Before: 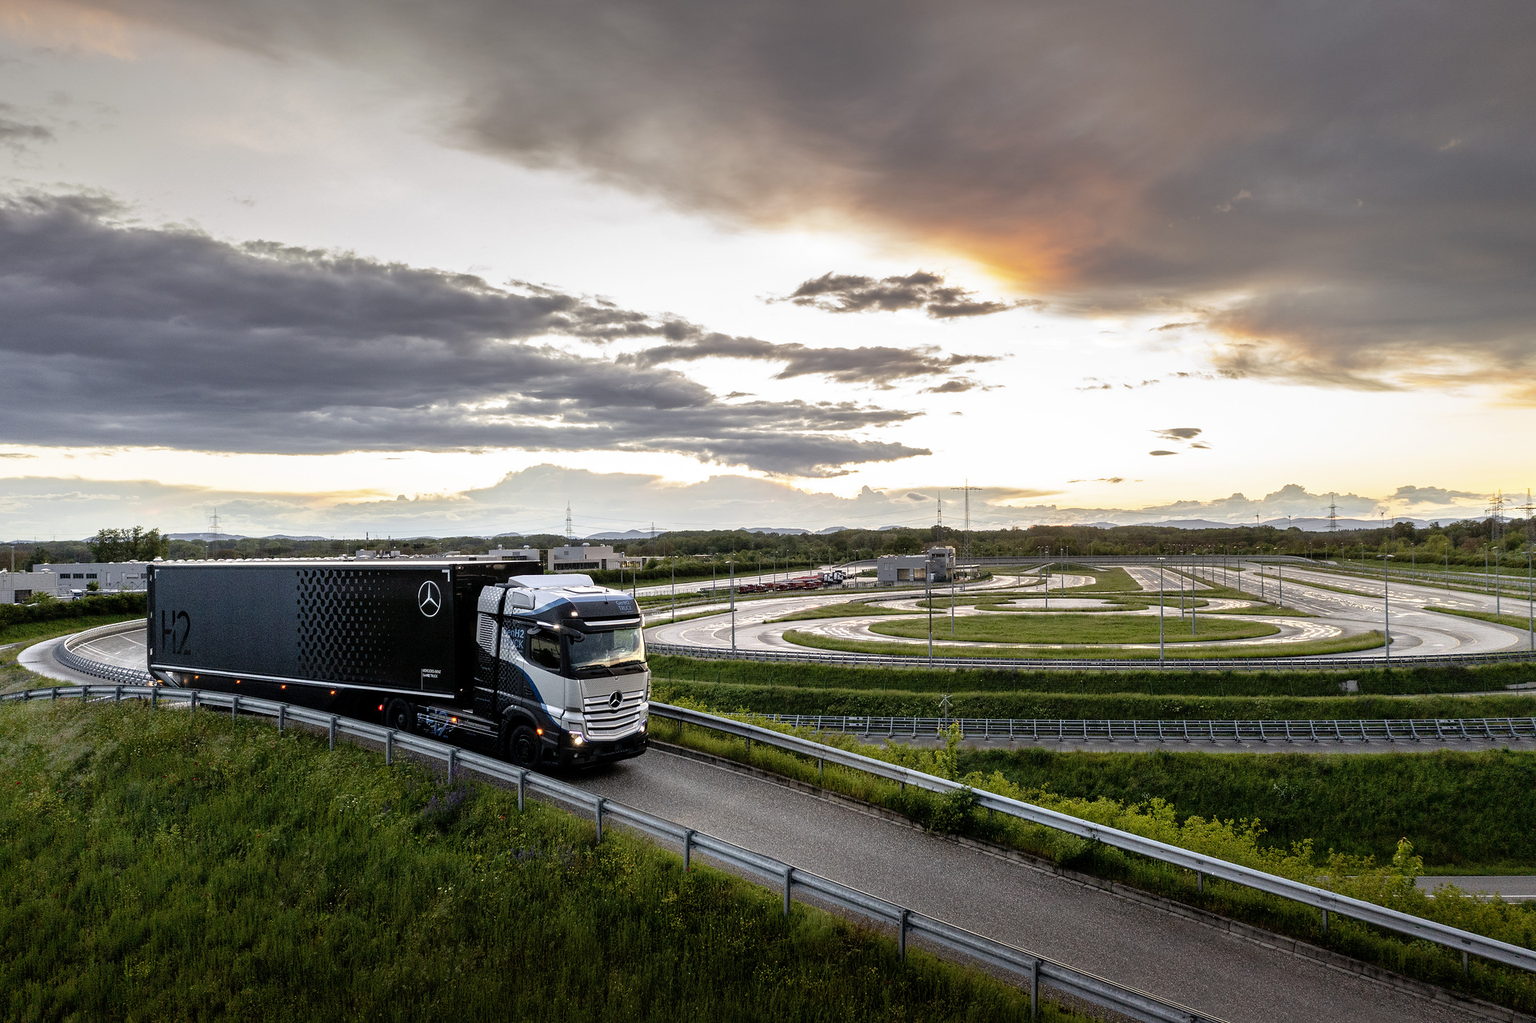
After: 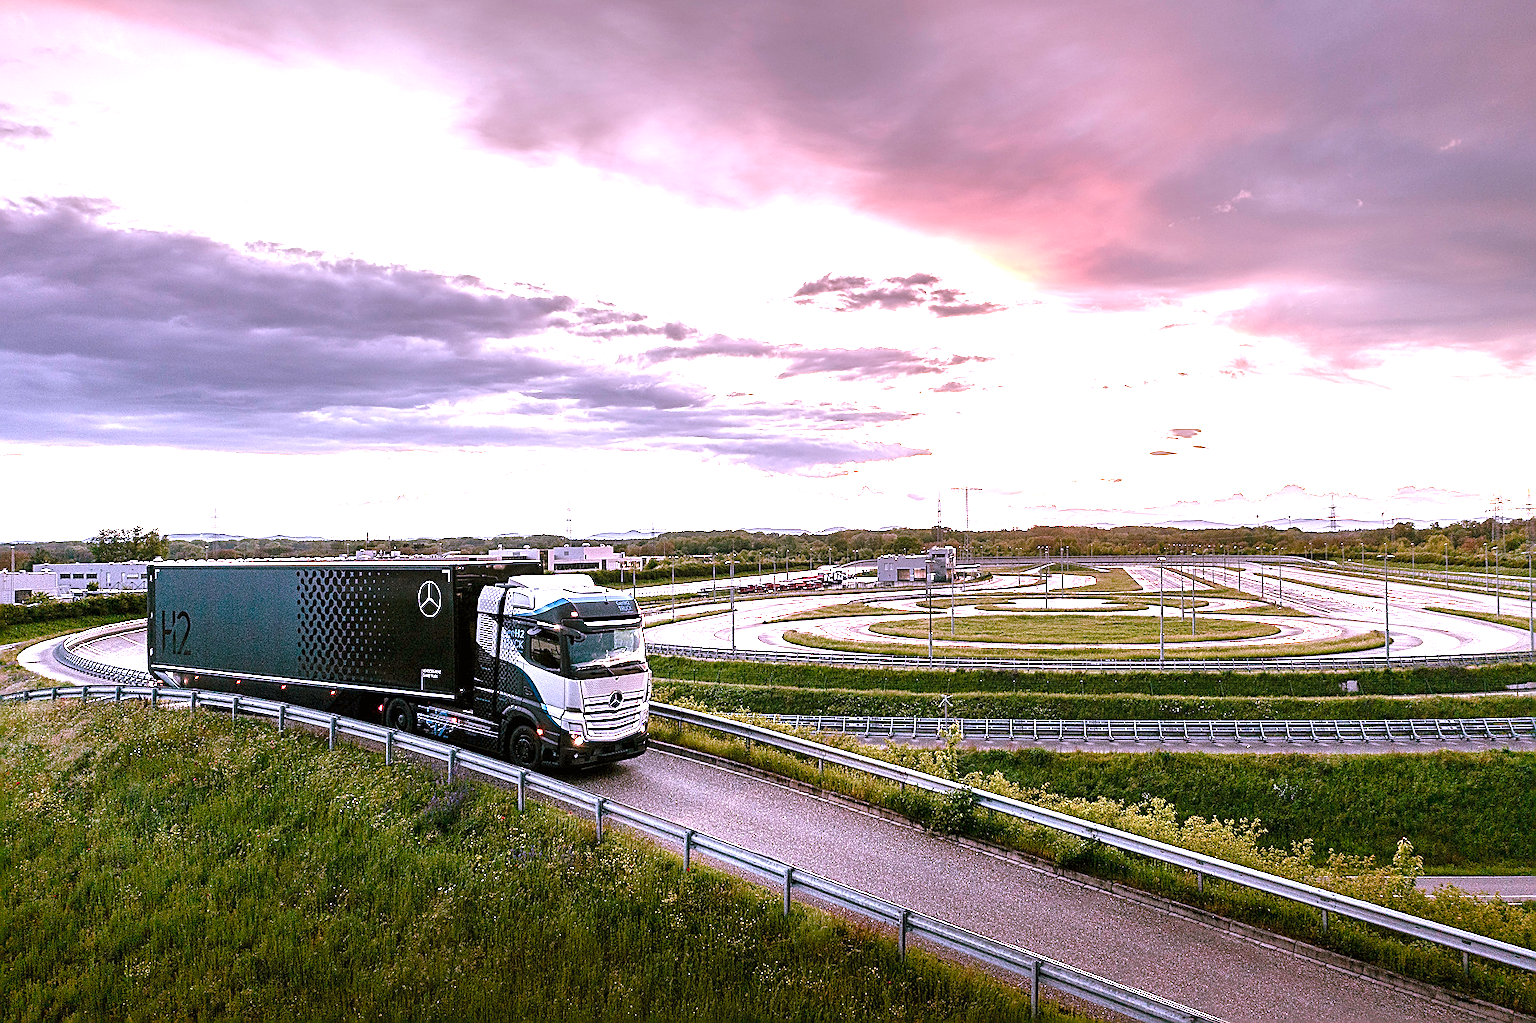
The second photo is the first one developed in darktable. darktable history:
exposure: black level correction 0, exposure 1.39 EV, compensate highlight preservation false
sharpen: amount 0.914
color correction: highlights a* 15.11, highlights b* -25.17
color balance rgb: shadows lift › chroma 11.549%, shadows lift › hue 134.18°, power › chroma 1.537%, power › hue 27.16°, perceptual saturation grading › global saturation 0.184%, perceptual saturation grading › highlights -18.028%, perceptual saturation grading › mid-tones 32.593%, perceptual saturation grading › shadows 50.572%
